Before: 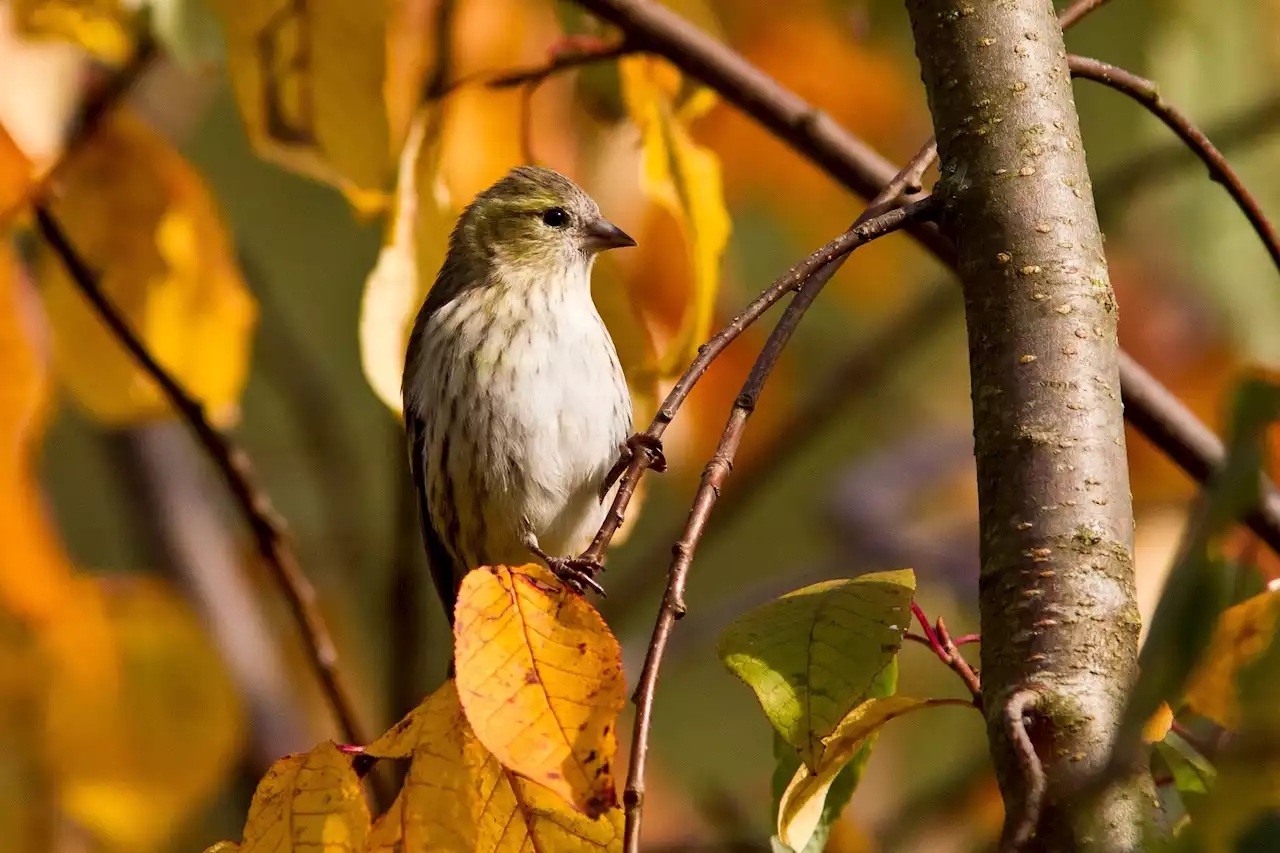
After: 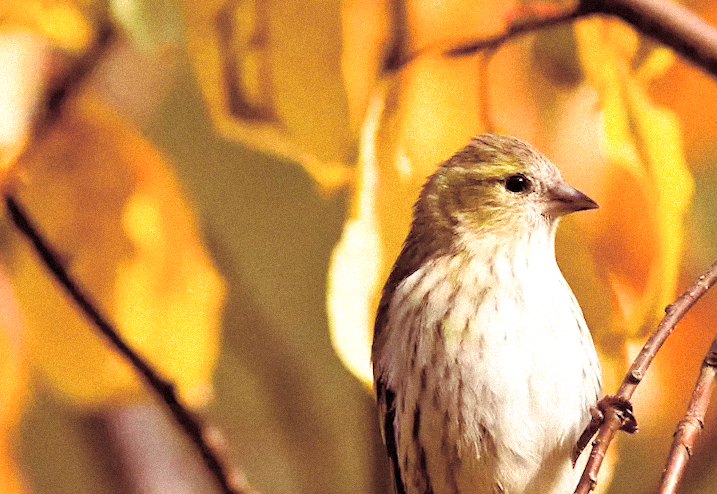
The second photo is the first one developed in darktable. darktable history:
split-toning: on, module defaults
exposure: black level correction 0.001, exposure 0.5 EV, compensate exposure bias true, compensate highlight preservation false
rotate and perspective: rotation -2.22°, lens shift (horizontal) -0.022, automatic cropping off
crop and rotate: left 3.047%, top 7.509%, right 42.236%, bottom 37.598%
color balance rgb: perceptual saturation grading › global saturation 20%, perceptual saturation grading › highlights -25%, perceptual saturation grading › shadows 25%
contrast brightness saturation: brightness 0.28
grain: mid-tones bias 0%
